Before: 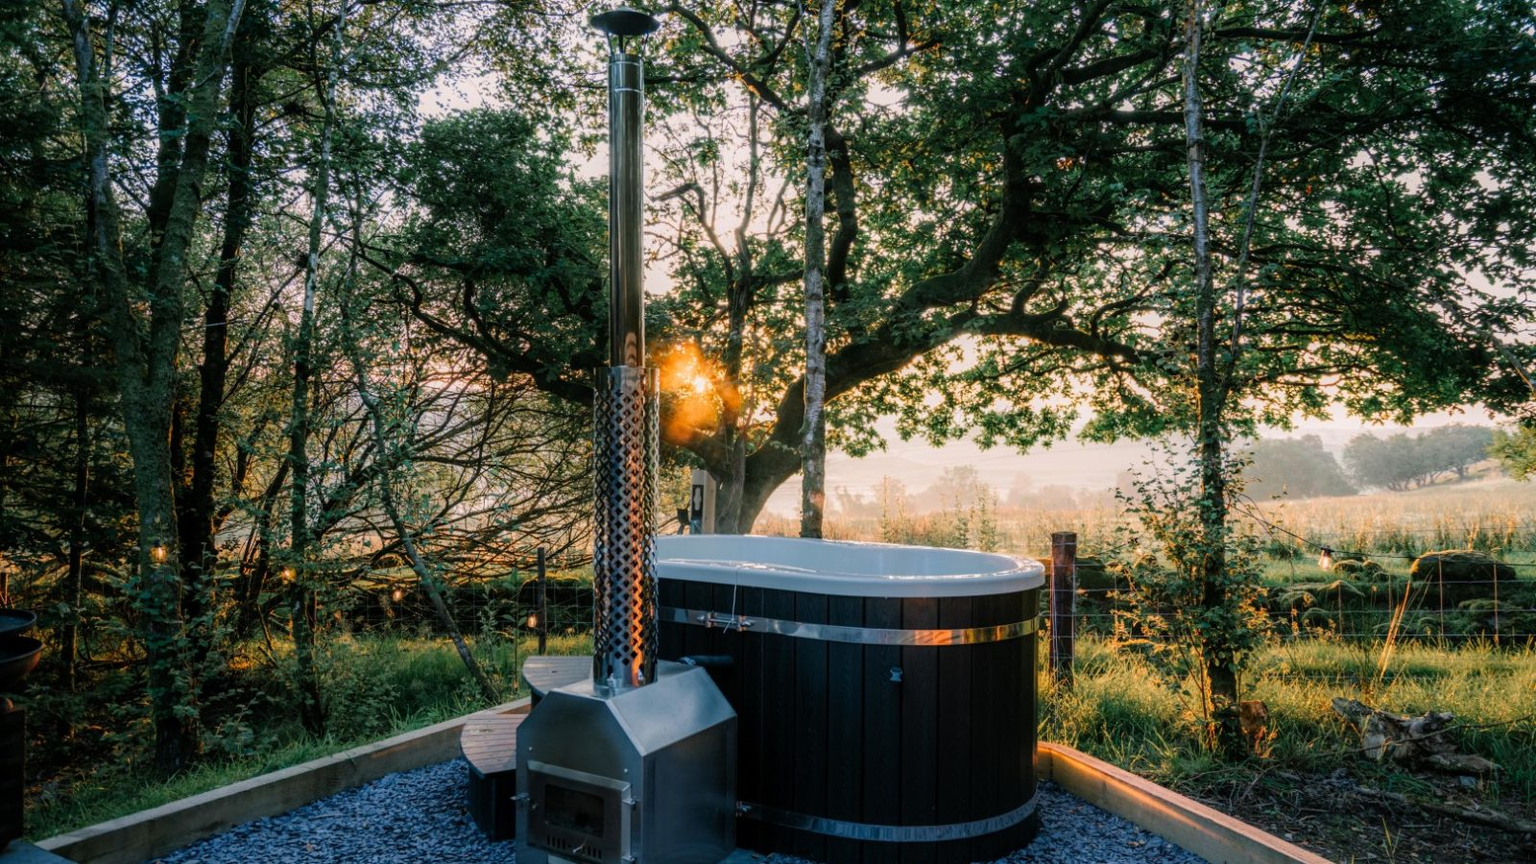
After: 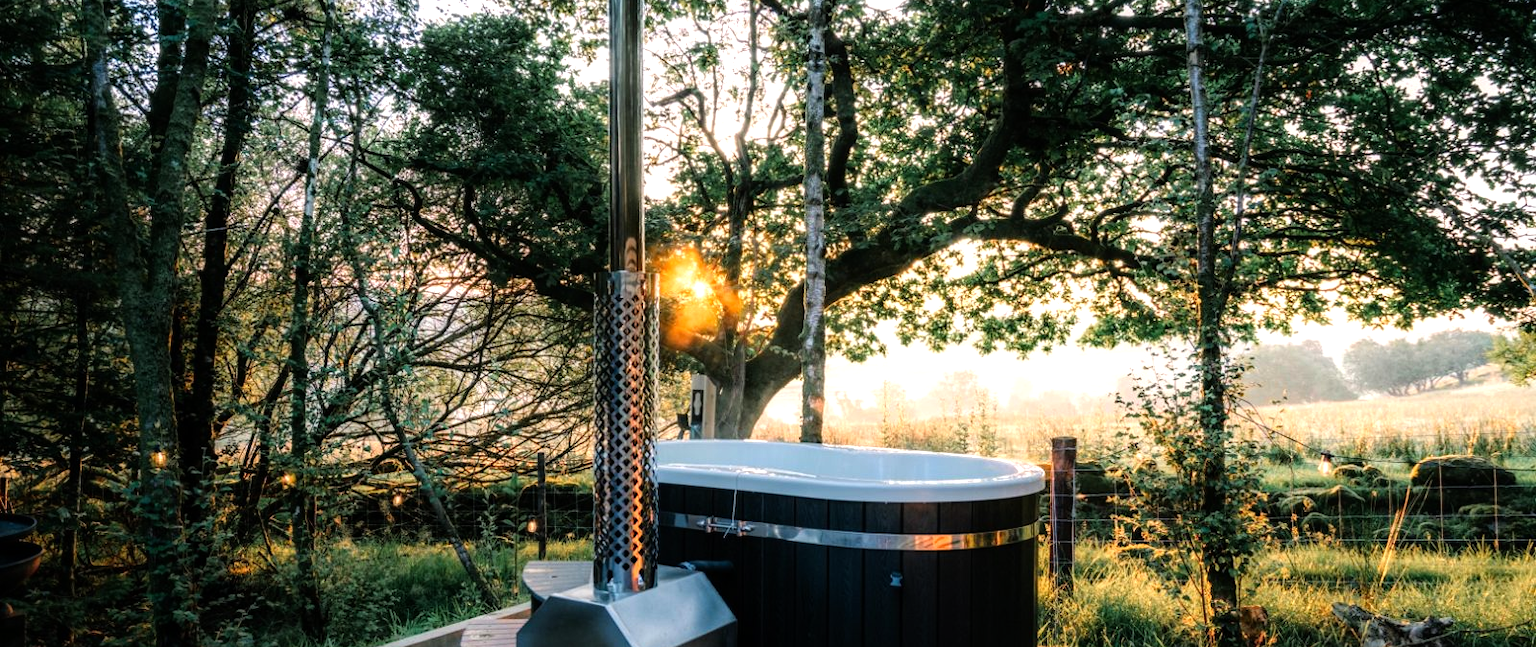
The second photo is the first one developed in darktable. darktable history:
tone equalizer: -8 EV -0.715 EV, -7 EV -0.671 EV, -6 EV -0.635 EV, -5 EV -0.394 EV, -3 EV 0.378 EV, -2 EV 0.6 EV, -1 EV 0.695 EV, +0 EV 0.736 EV
crop: top 11.059%, bottom 13.952%
